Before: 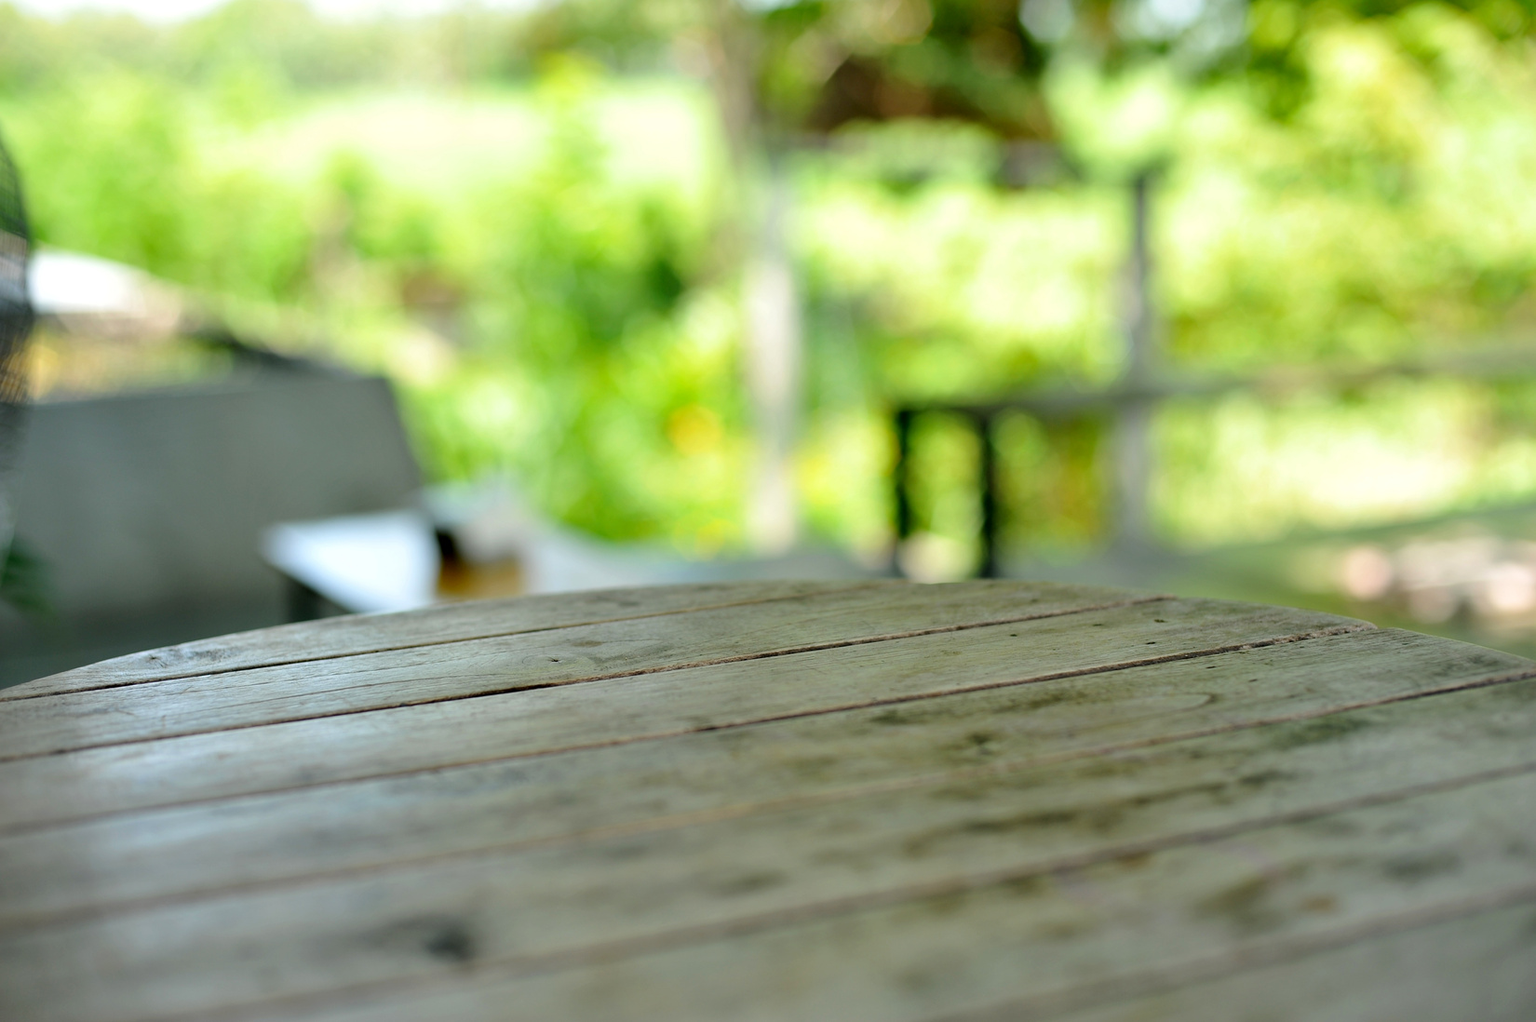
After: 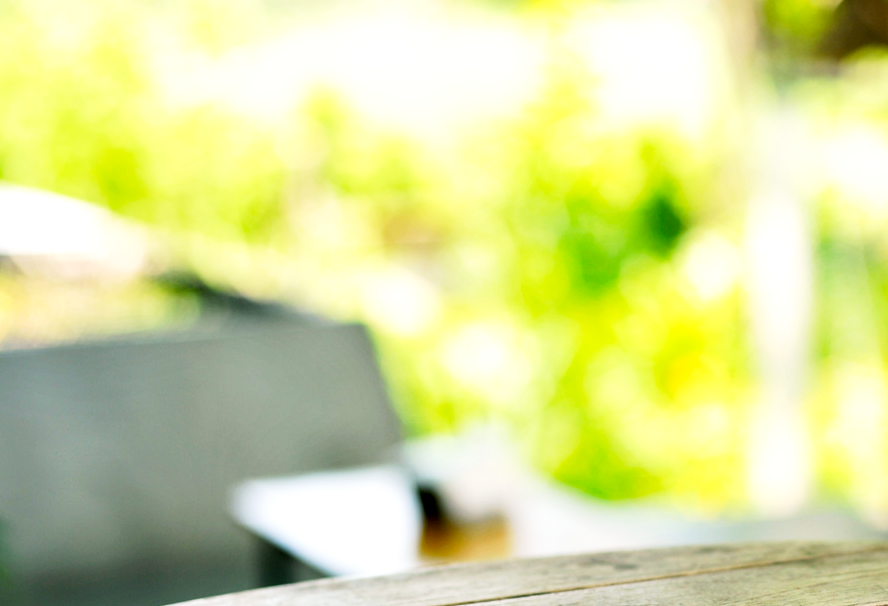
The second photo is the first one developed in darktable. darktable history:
base curve: curves: ch0 [(0, 0) (0.005, 0.002) (0.193, 0.295) (0.399, 0.664) (0.75, 0.928) (1, 1)], preserve colors none
color balance rgb: highlights gain › chroma 2.388%, highlights gain › hue 34.56°, perceptual saturation grading › global saturation 0.736%, perceptual brilliance grading › global brilliance 12.654%
crop and rotate: left 3.031%, top 7.505%, right 43.109%, bottom 37.279%
